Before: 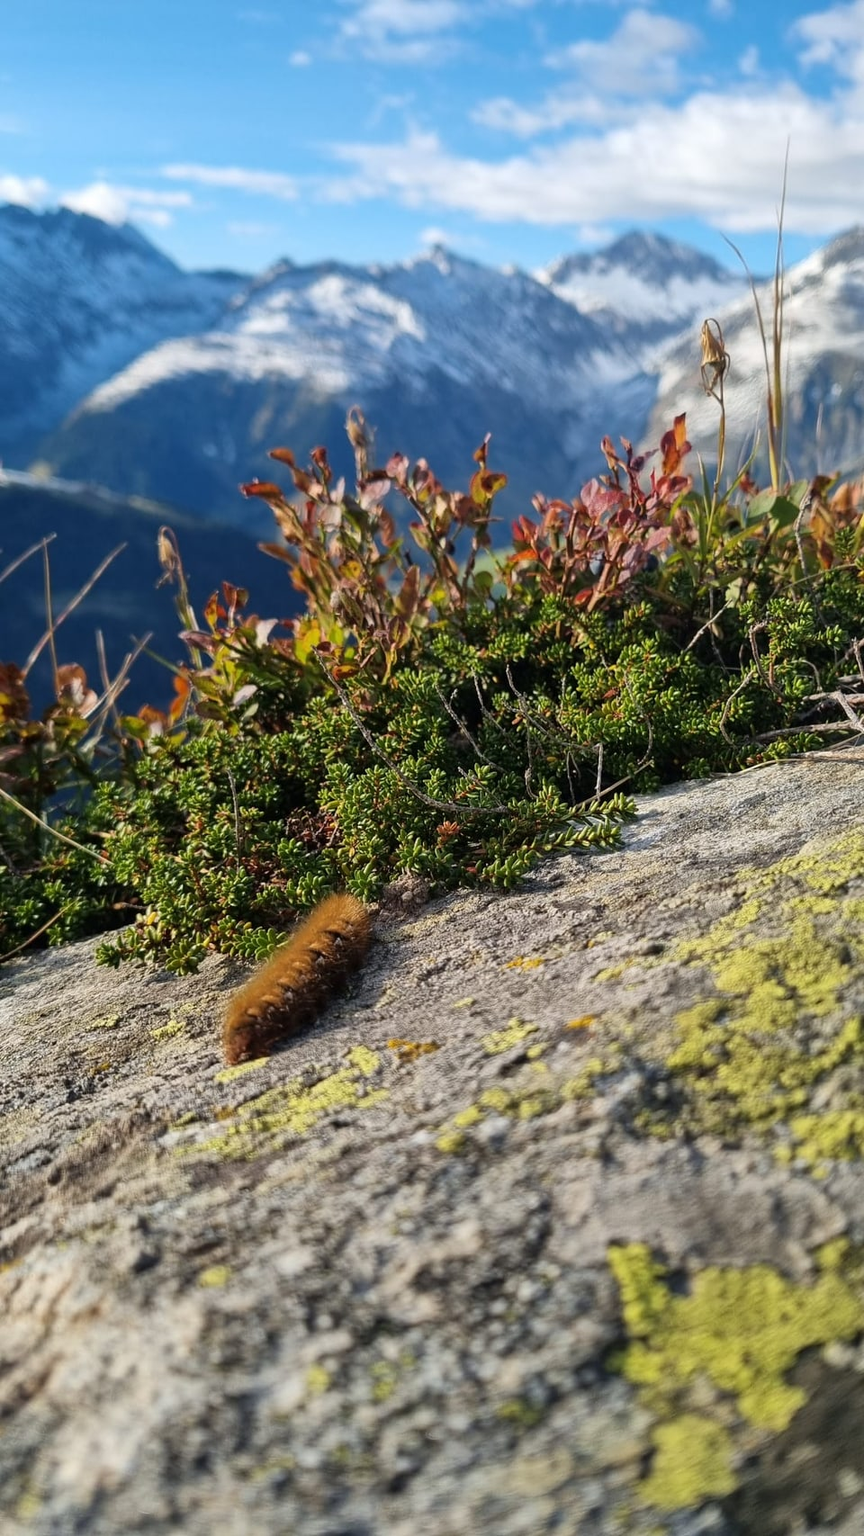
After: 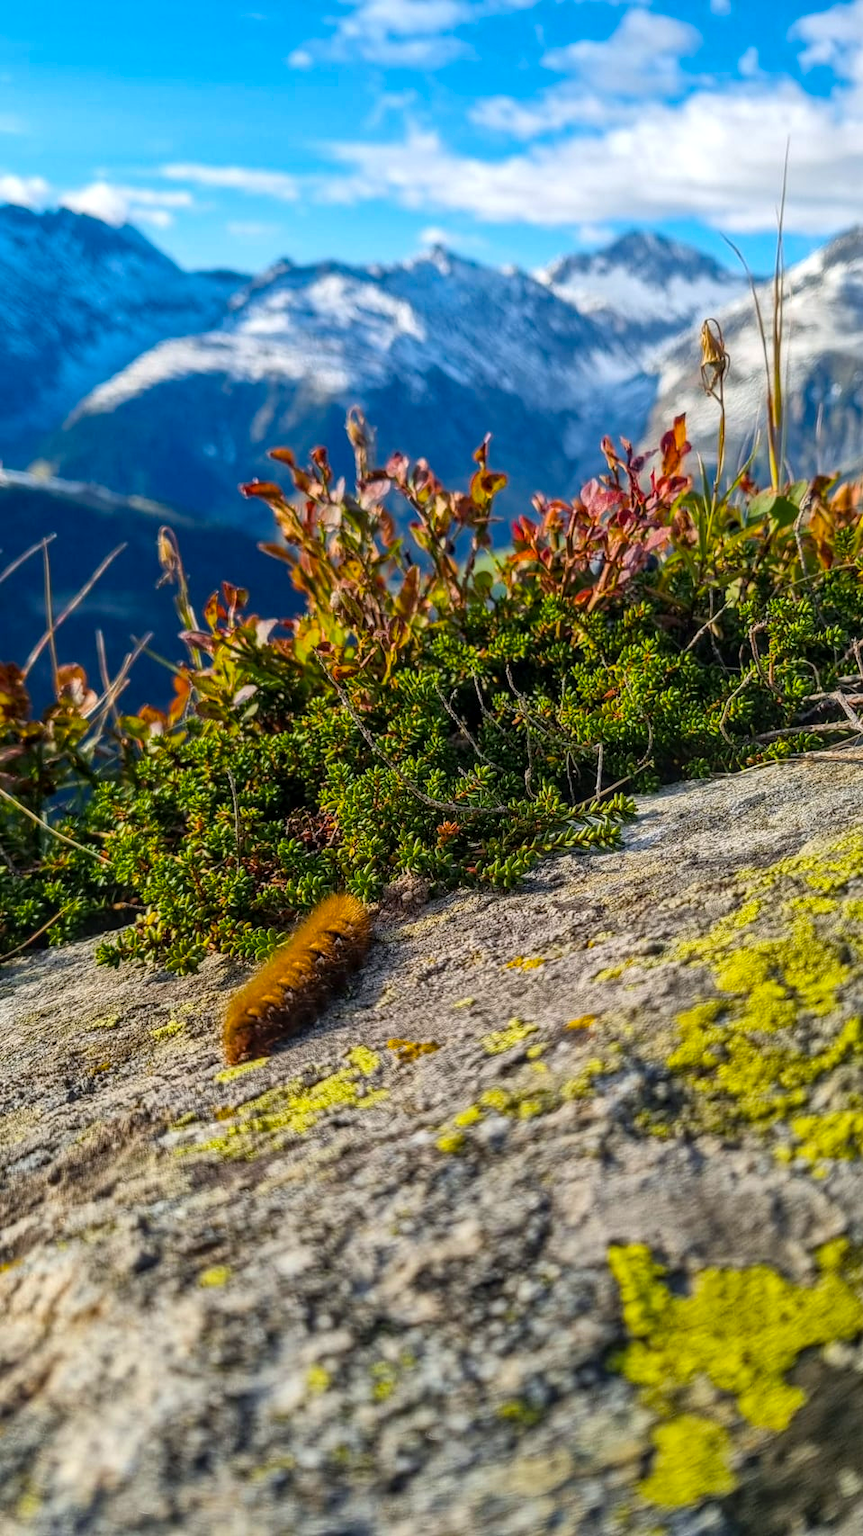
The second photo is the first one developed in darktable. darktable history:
color balance rgb: linear chroma grading › global chroma 15%, perceptual saturation grading › global saturation 30%
local contrast: highlights 0%, shadows 0%, detail 133%
